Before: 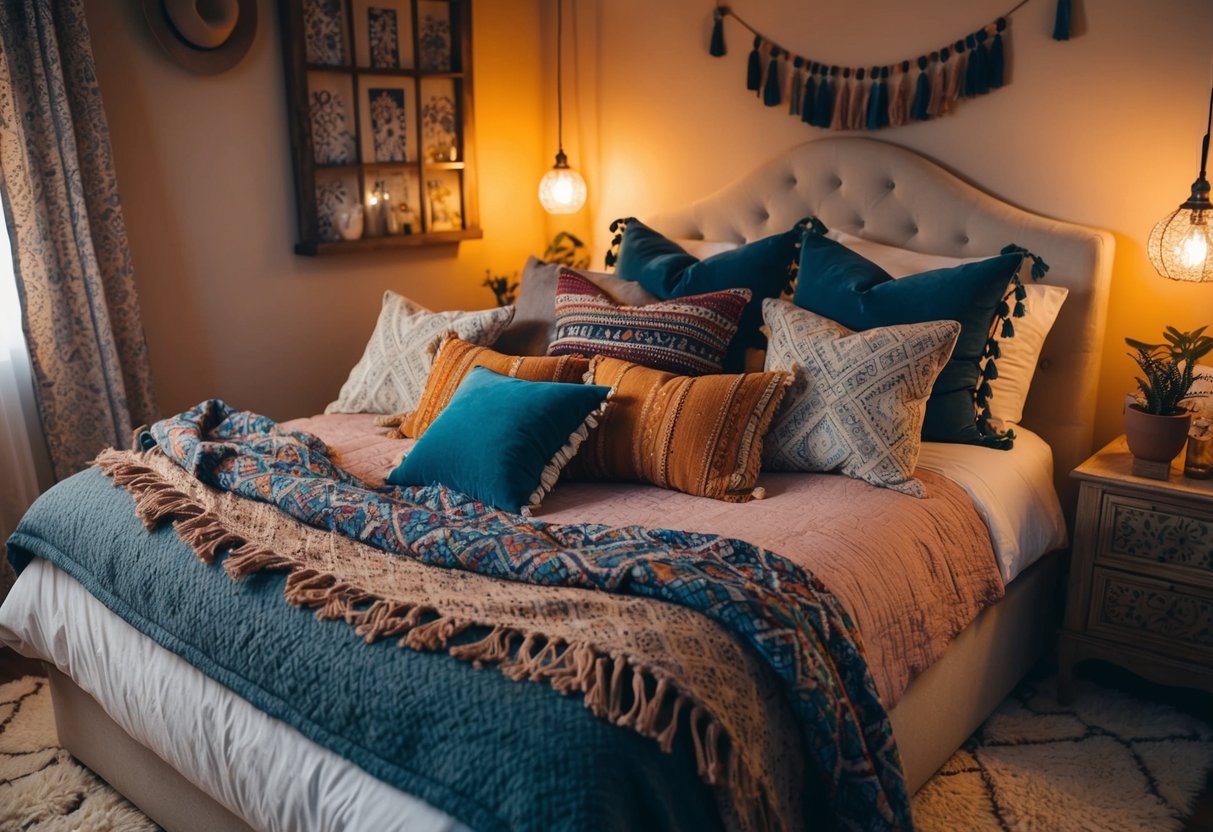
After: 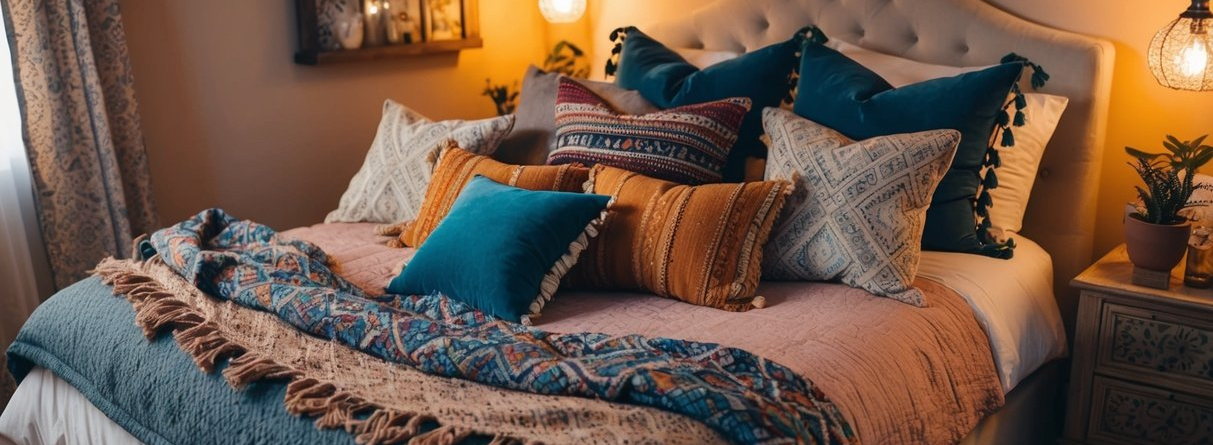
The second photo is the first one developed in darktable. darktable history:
exposure: compensate highlight preservation false
crop and rotate: top 23.043%, bottom 23.437%
